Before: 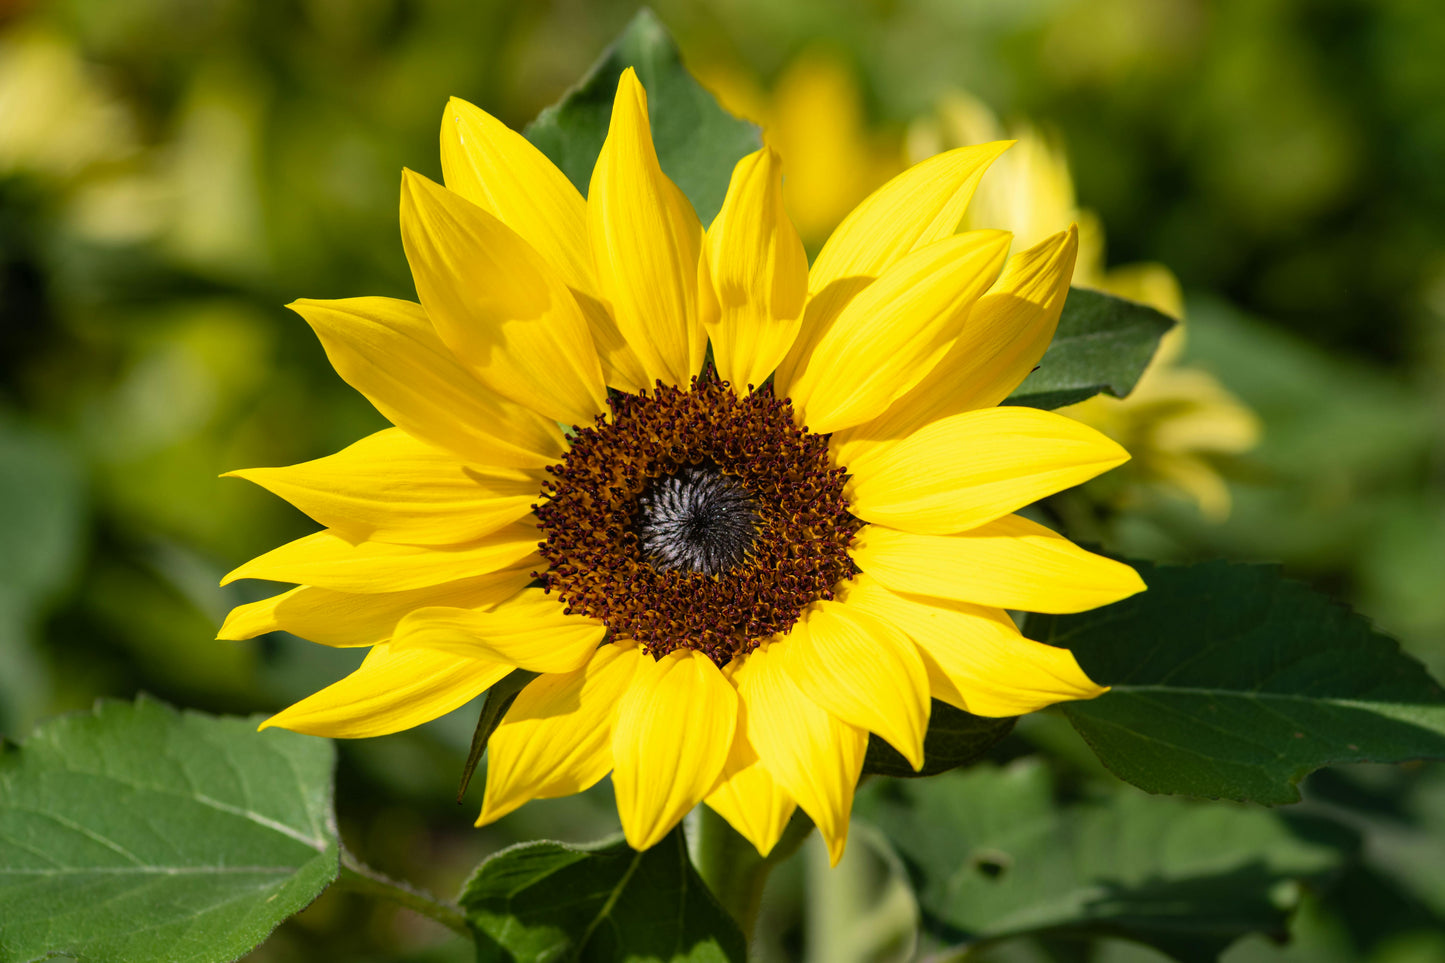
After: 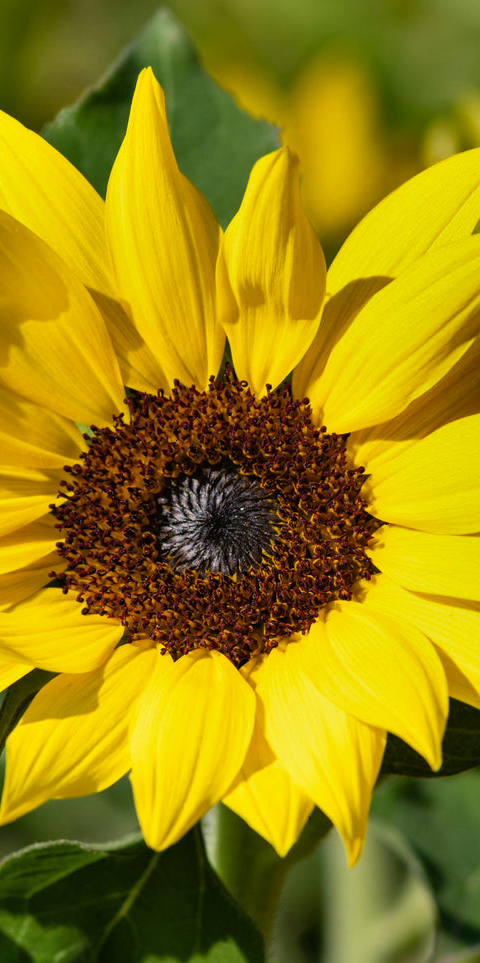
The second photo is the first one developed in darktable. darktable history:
shadows and highlights: shadows 24.5, highlights -78.15, soften with gaussian
crop: left 33.36%, right 33.36%
